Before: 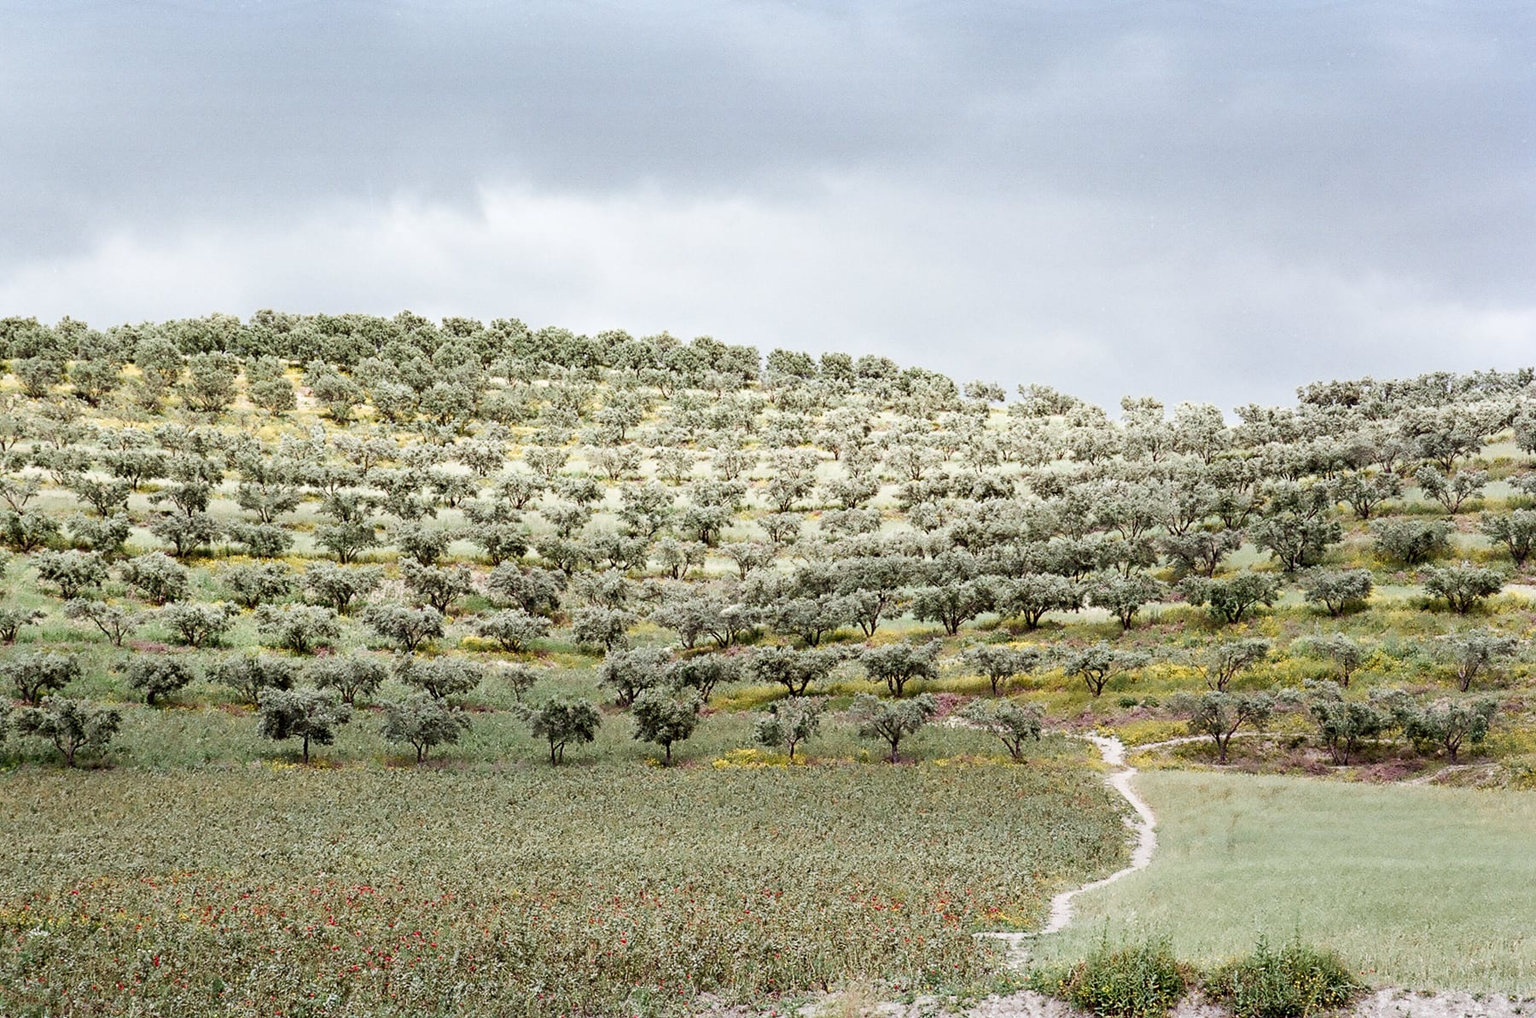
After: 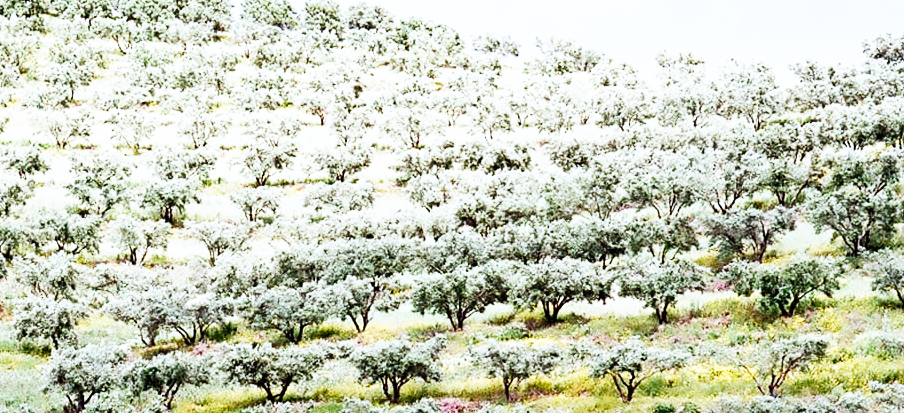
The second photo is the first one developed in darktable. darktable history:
base curve: curves: ch0 [(0, 0) (0.007, 0.004) (0.027, 0.03) (0.046, 0.07) (0.207, 0.54) (0.442, 0.872) (0.673, 0.972) (1, 1)], preserve colors none
crop: left 36.607%, top 34.735%, right 13.146%, bottom 30.611%
color calibration: x 0.37, y 0.377, temperature 4289.93 K
